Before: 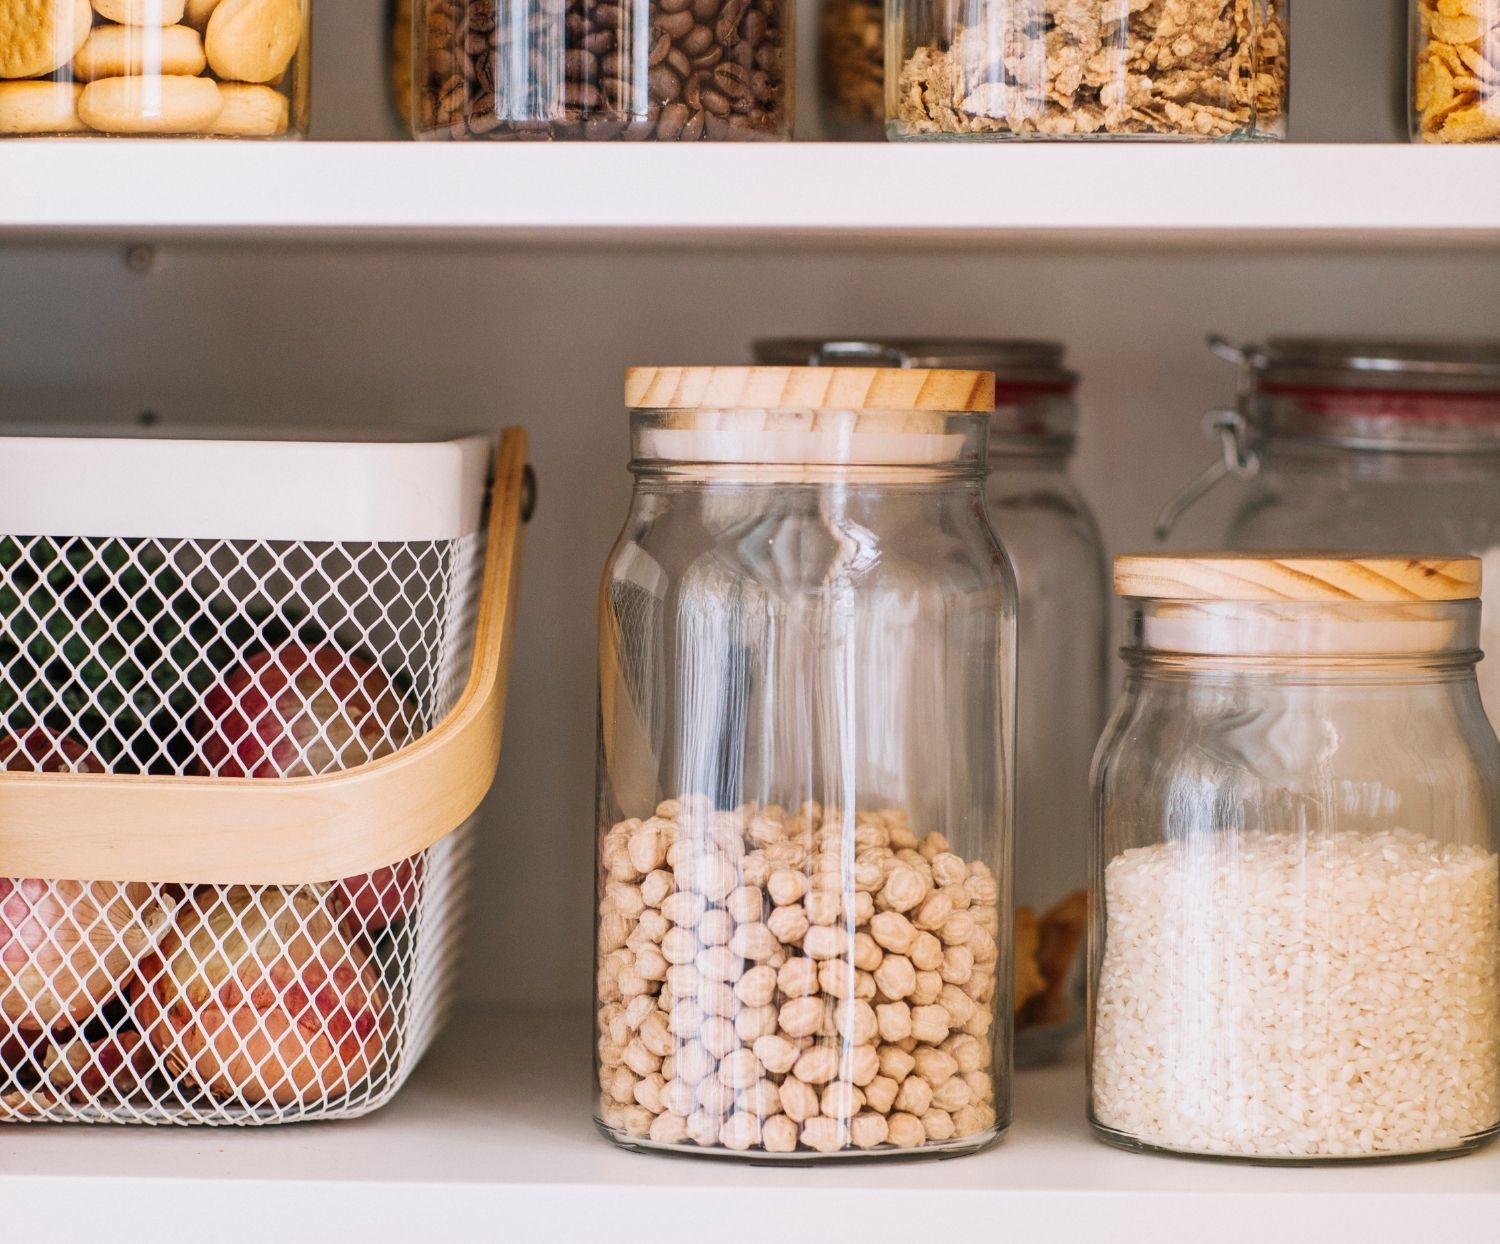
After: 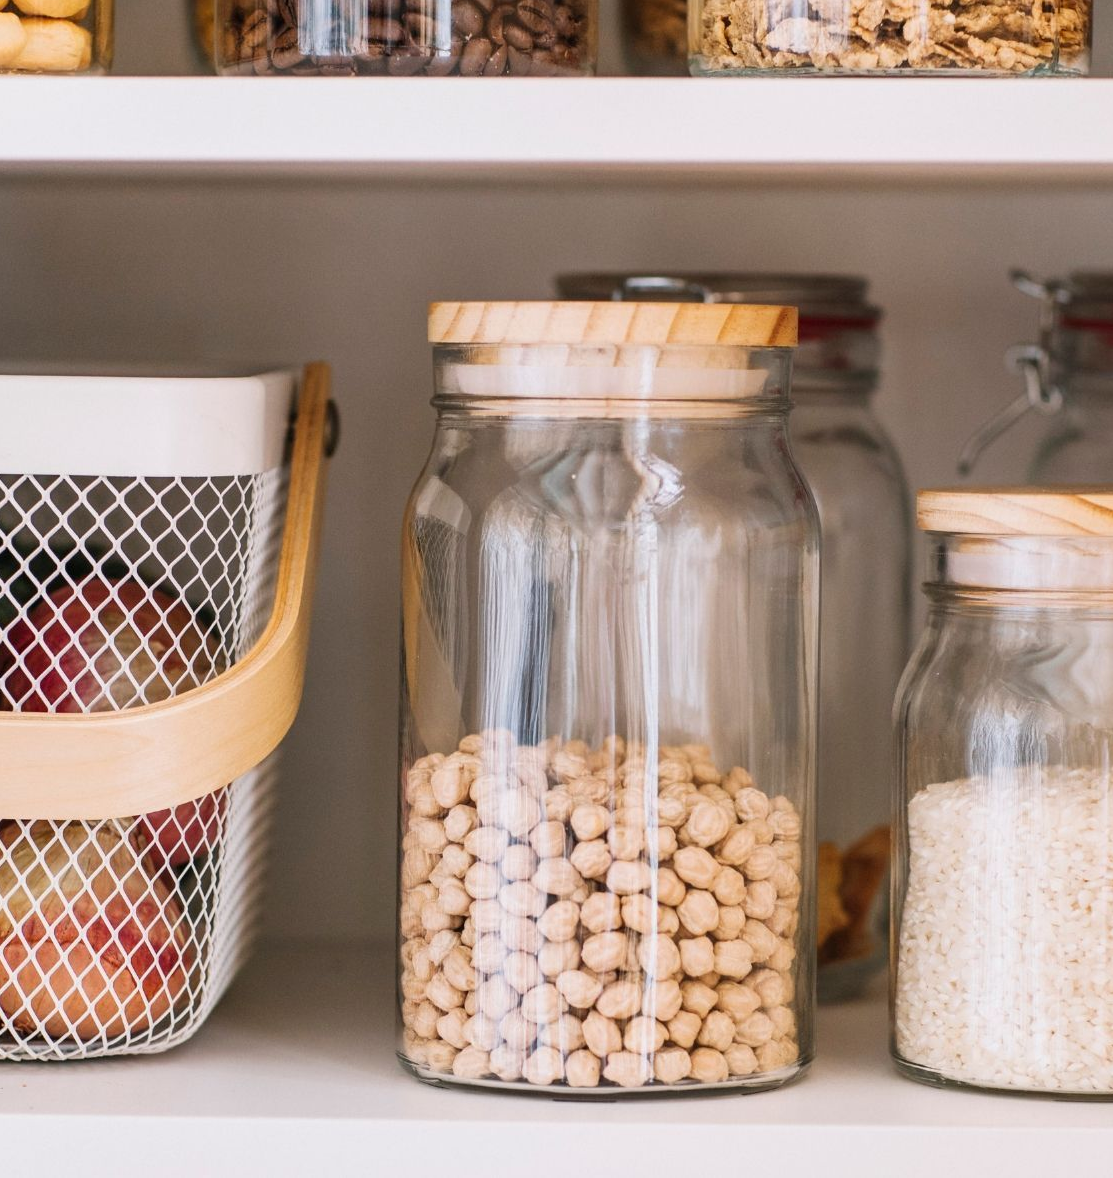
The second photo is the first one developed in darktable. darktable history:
crop and rotate: left 13.157%, top 5.279%, right 12.592%
